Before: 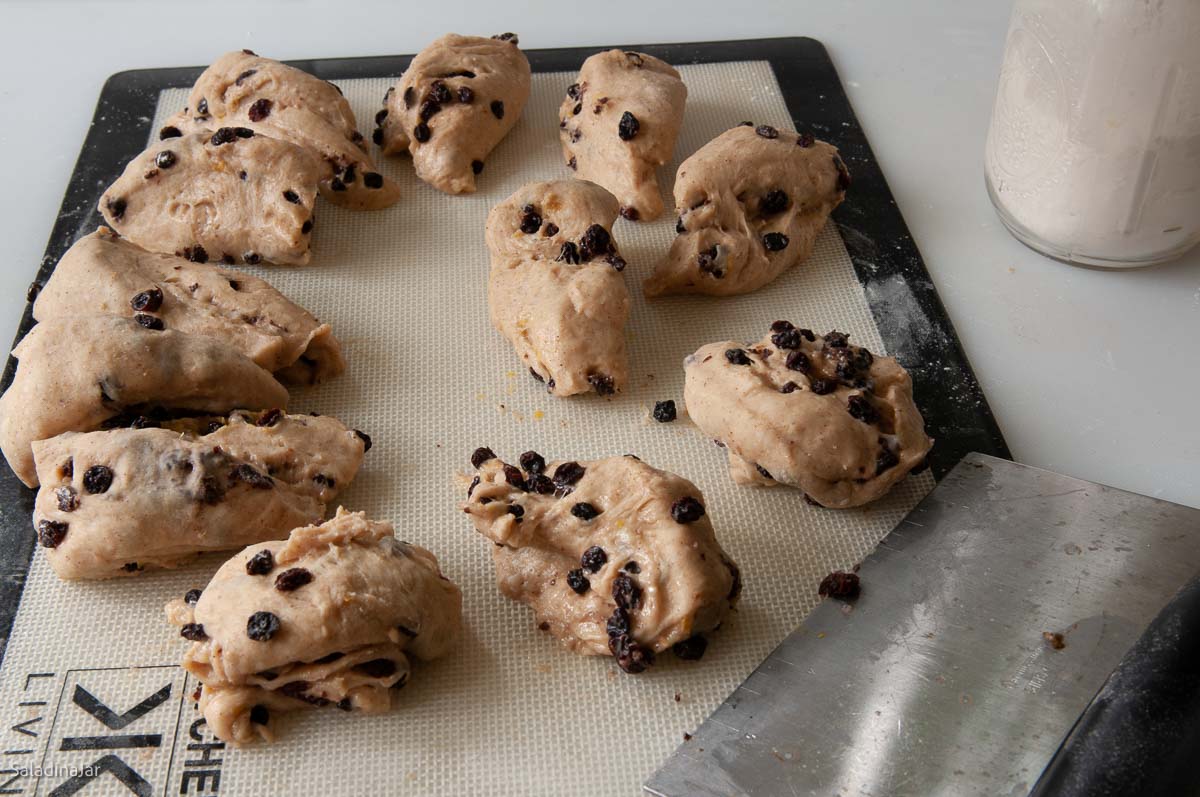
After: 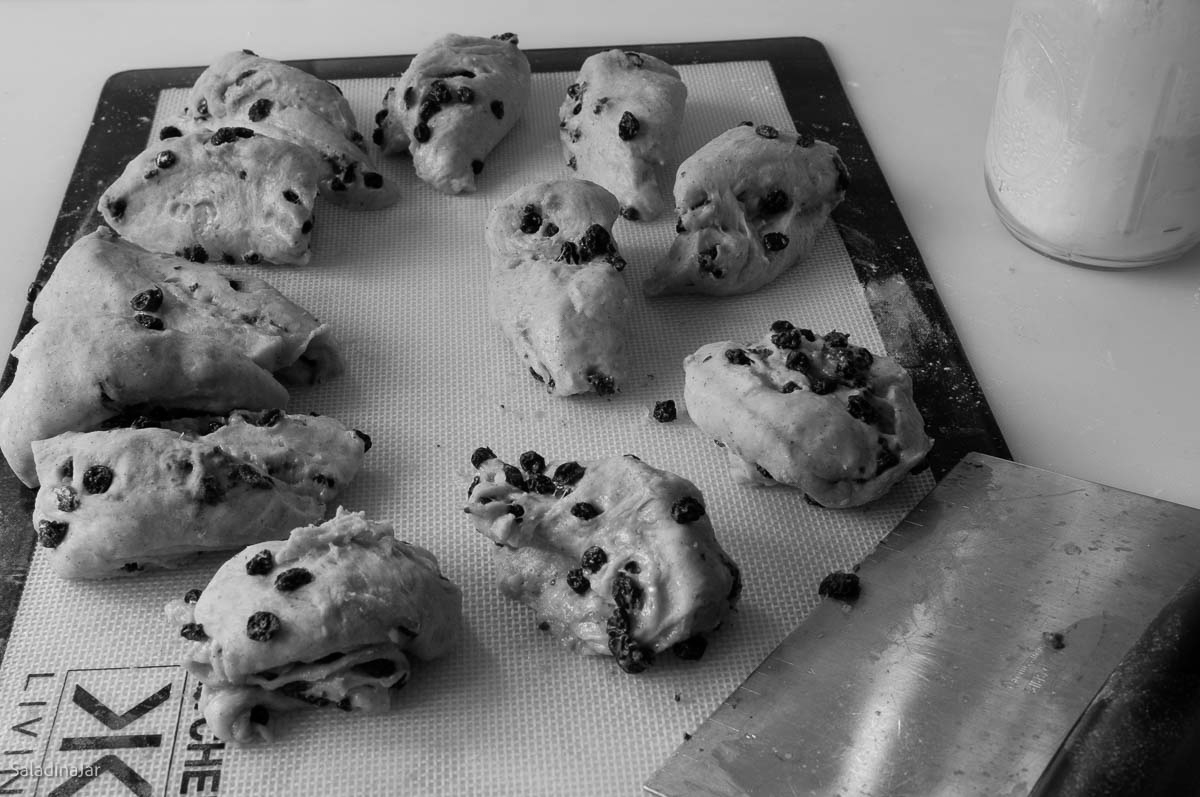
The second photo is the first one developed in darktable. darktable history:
color calibration: output gray [0.22, 0.42, 0.37, 0], gray › normalize channels true, illuminant same as pipeline (D50), adaptation XYZ, x 0.346, y 0.359, gamut compression 0
velvia: strength 15%
